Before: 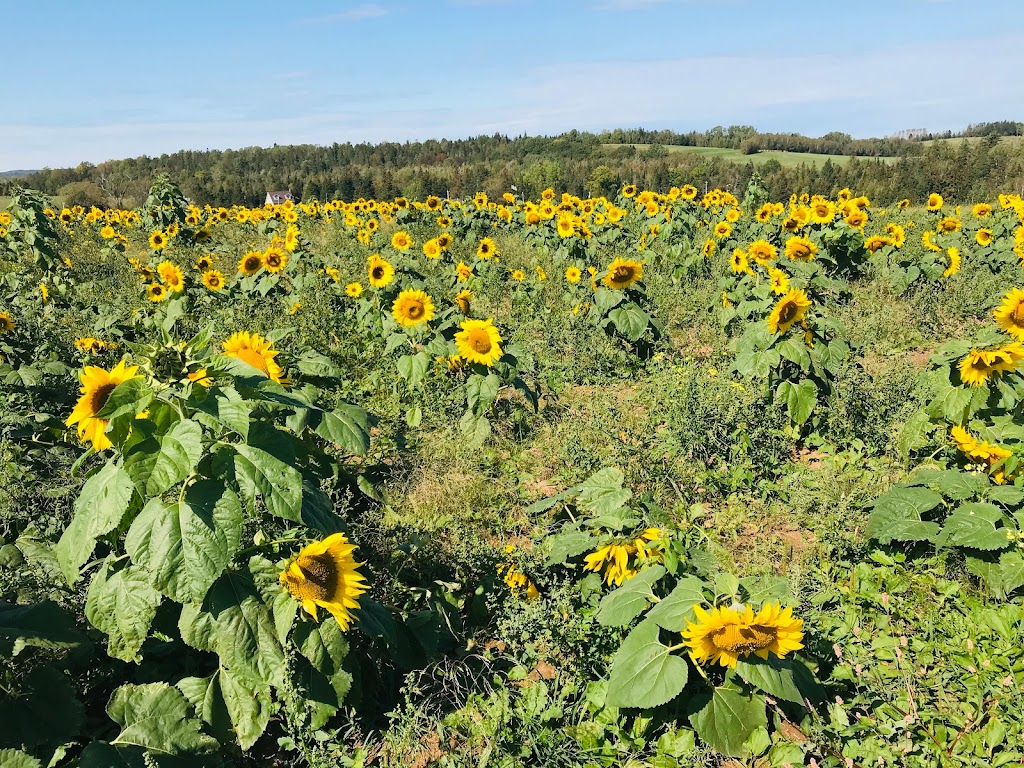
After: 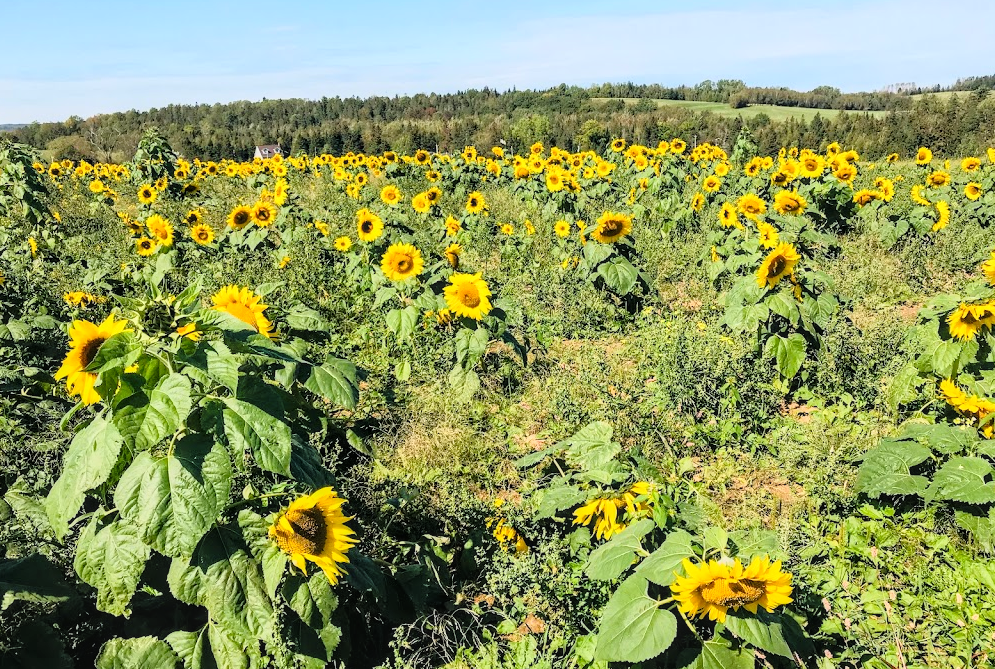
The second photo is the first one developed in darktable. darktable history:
tone curve: curves: ch0 [(0, 0) (0.062, 0.023) (0.168, 0.142) (0.359, 0.44) (0.469, 0.544) (0.634, 0.722) (0.839, 0.909) (0.998, 0.978)]; ch1 [(0, 0) (0.437, 0.453) (0.472, 0.47) (0.502, 0.504) (0.527, 0.546) (0.568, 0.619) (0.608, 0.665) (0.669, 0.748) (0.859, 0.899) (1, 1)]; ch2 [(0, 0) (0.33, 0.301) (0.421, 0.443) (0.473, 0.498) (0.509, 0.5) (0.535, 0.564) (0.575, 0.625) (0.608, 0.676) (1, 1)], color space Lab, linked channels, preserve colors none
crop: left 1.124%, top 6.101%, right 1.644%, bottom 6.758%
local contrast: on, module defaults
